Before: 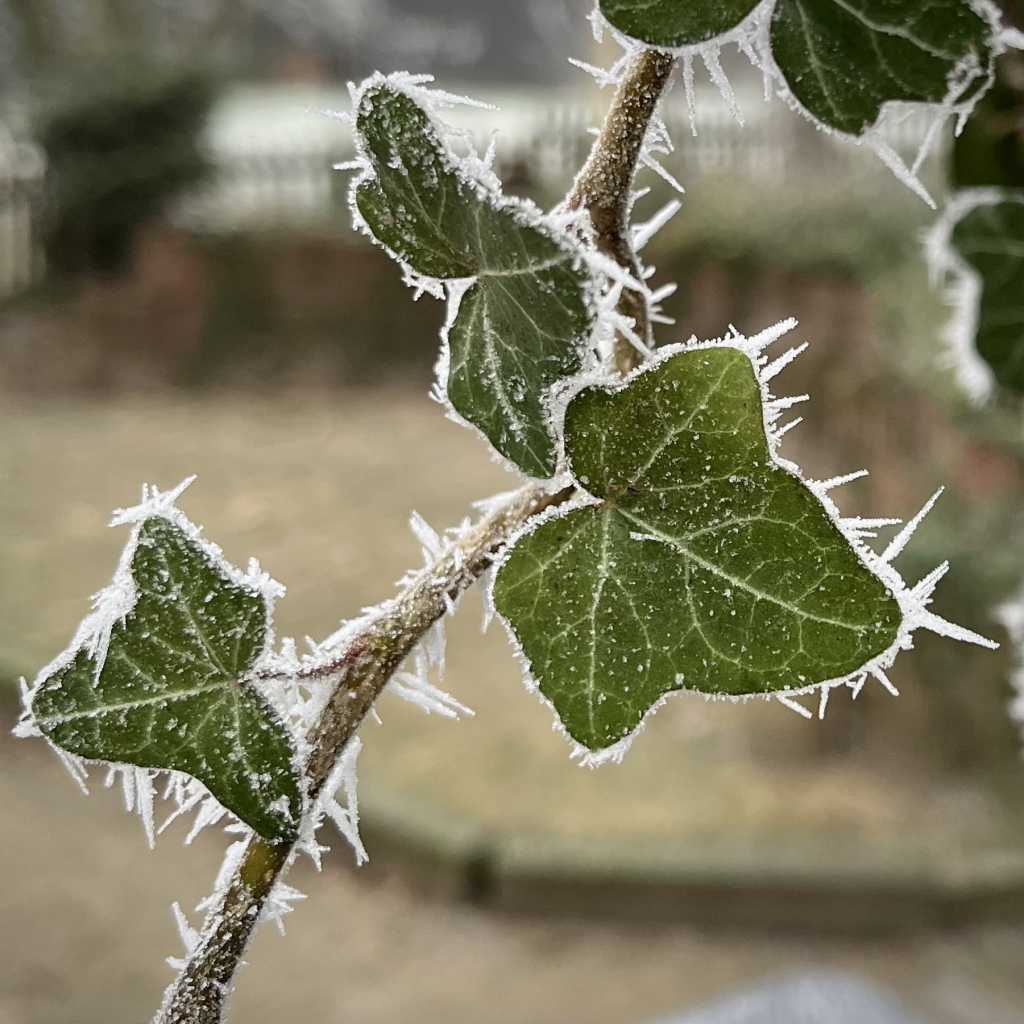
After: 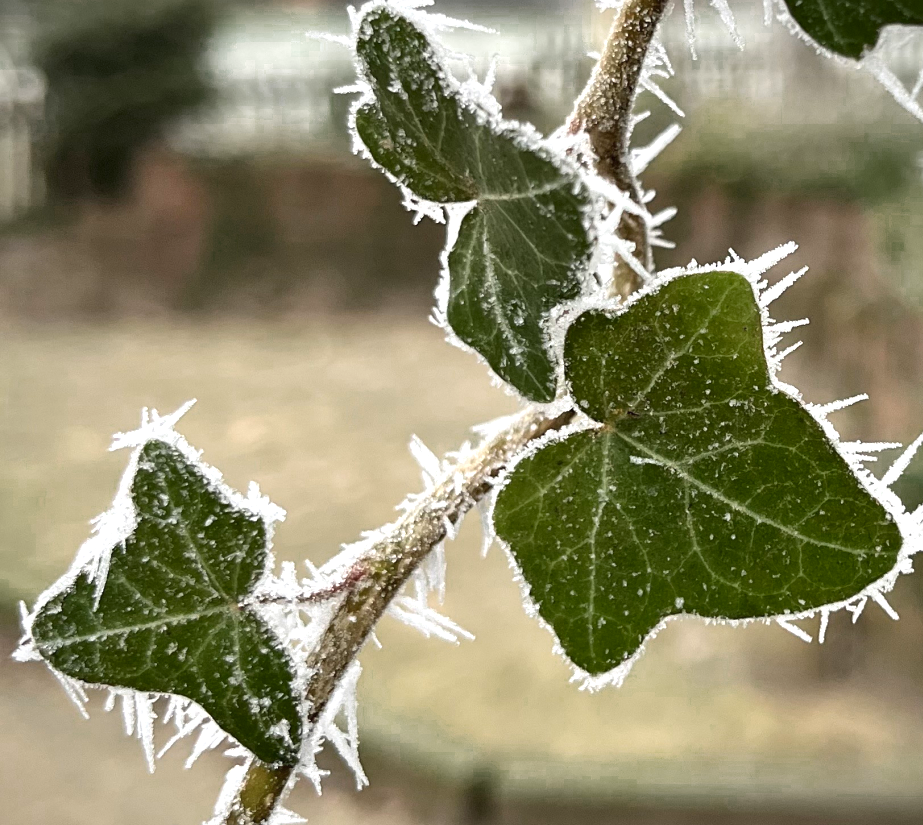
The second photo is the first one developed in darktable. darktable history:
exposure: exposure 0.518 EV, compensate highlight preservation false
color zones: curves: ch0 [(0.25, 0.5) (0.347, 0.092) (0.75, 0.5)]; ch1 [(0.25, 0.5) (0.33, 0.51) (0.75, 0.5)]
crop: top 7.467%, right 9.852%, bottom 11.942%
